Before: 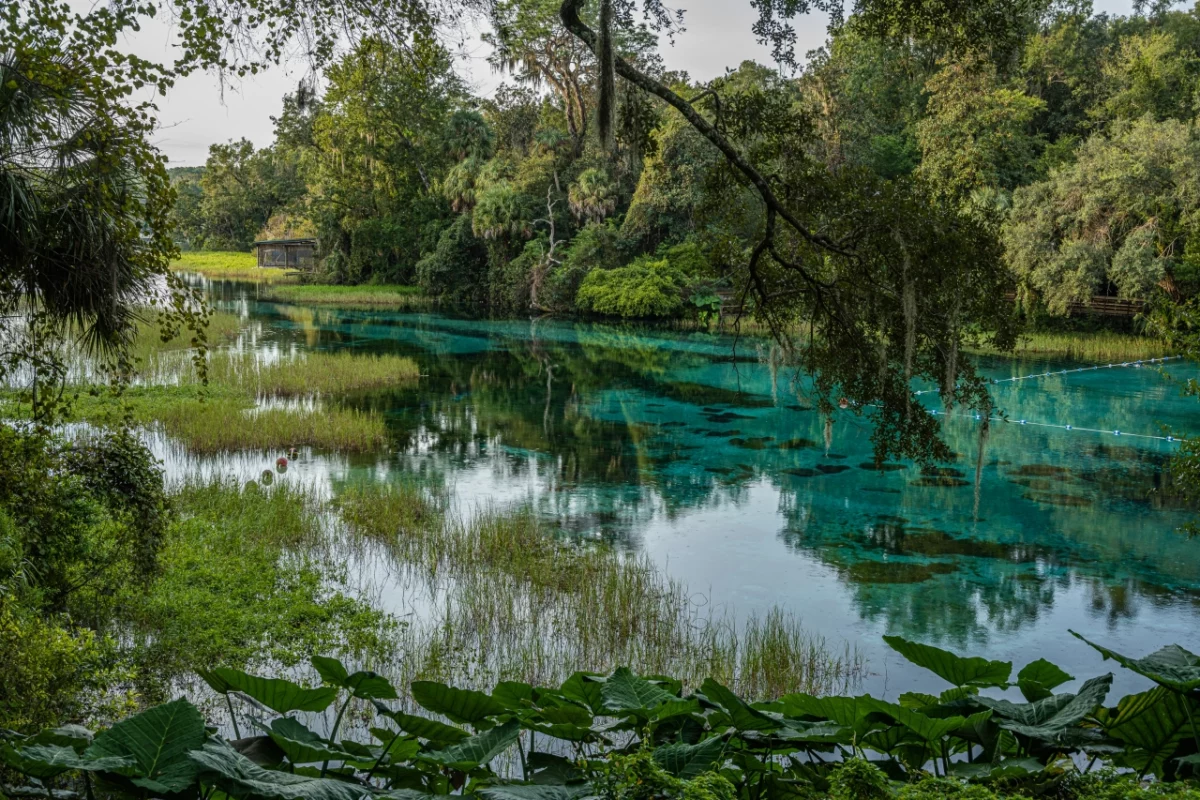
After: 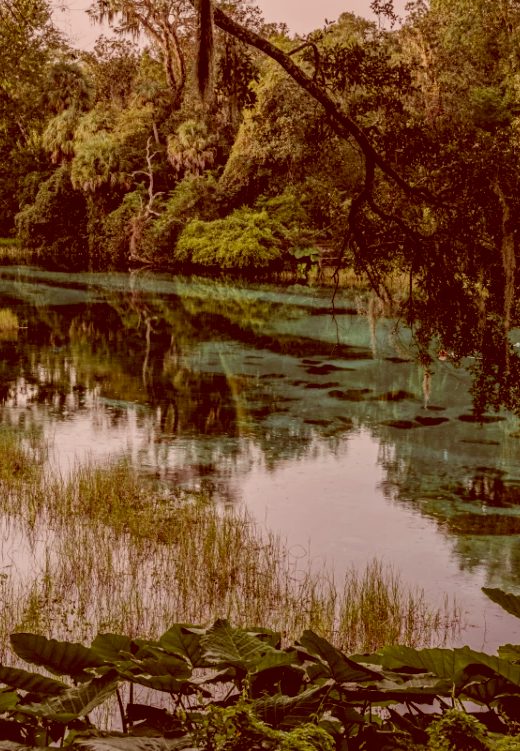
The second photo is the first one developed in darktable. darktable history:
filmic rgb: black relative exposure -7.65 EV, white relative exposure 4.56 EV, hardness 3.61
color correction: highlights a* 9.03, highlights b* 8.71, shadows a* 40, shadows b* 40, saturation 0.8
crop: left 33.452%, top 6.025%, right 23.155%
levels: levels [0, 0.478, 1]
